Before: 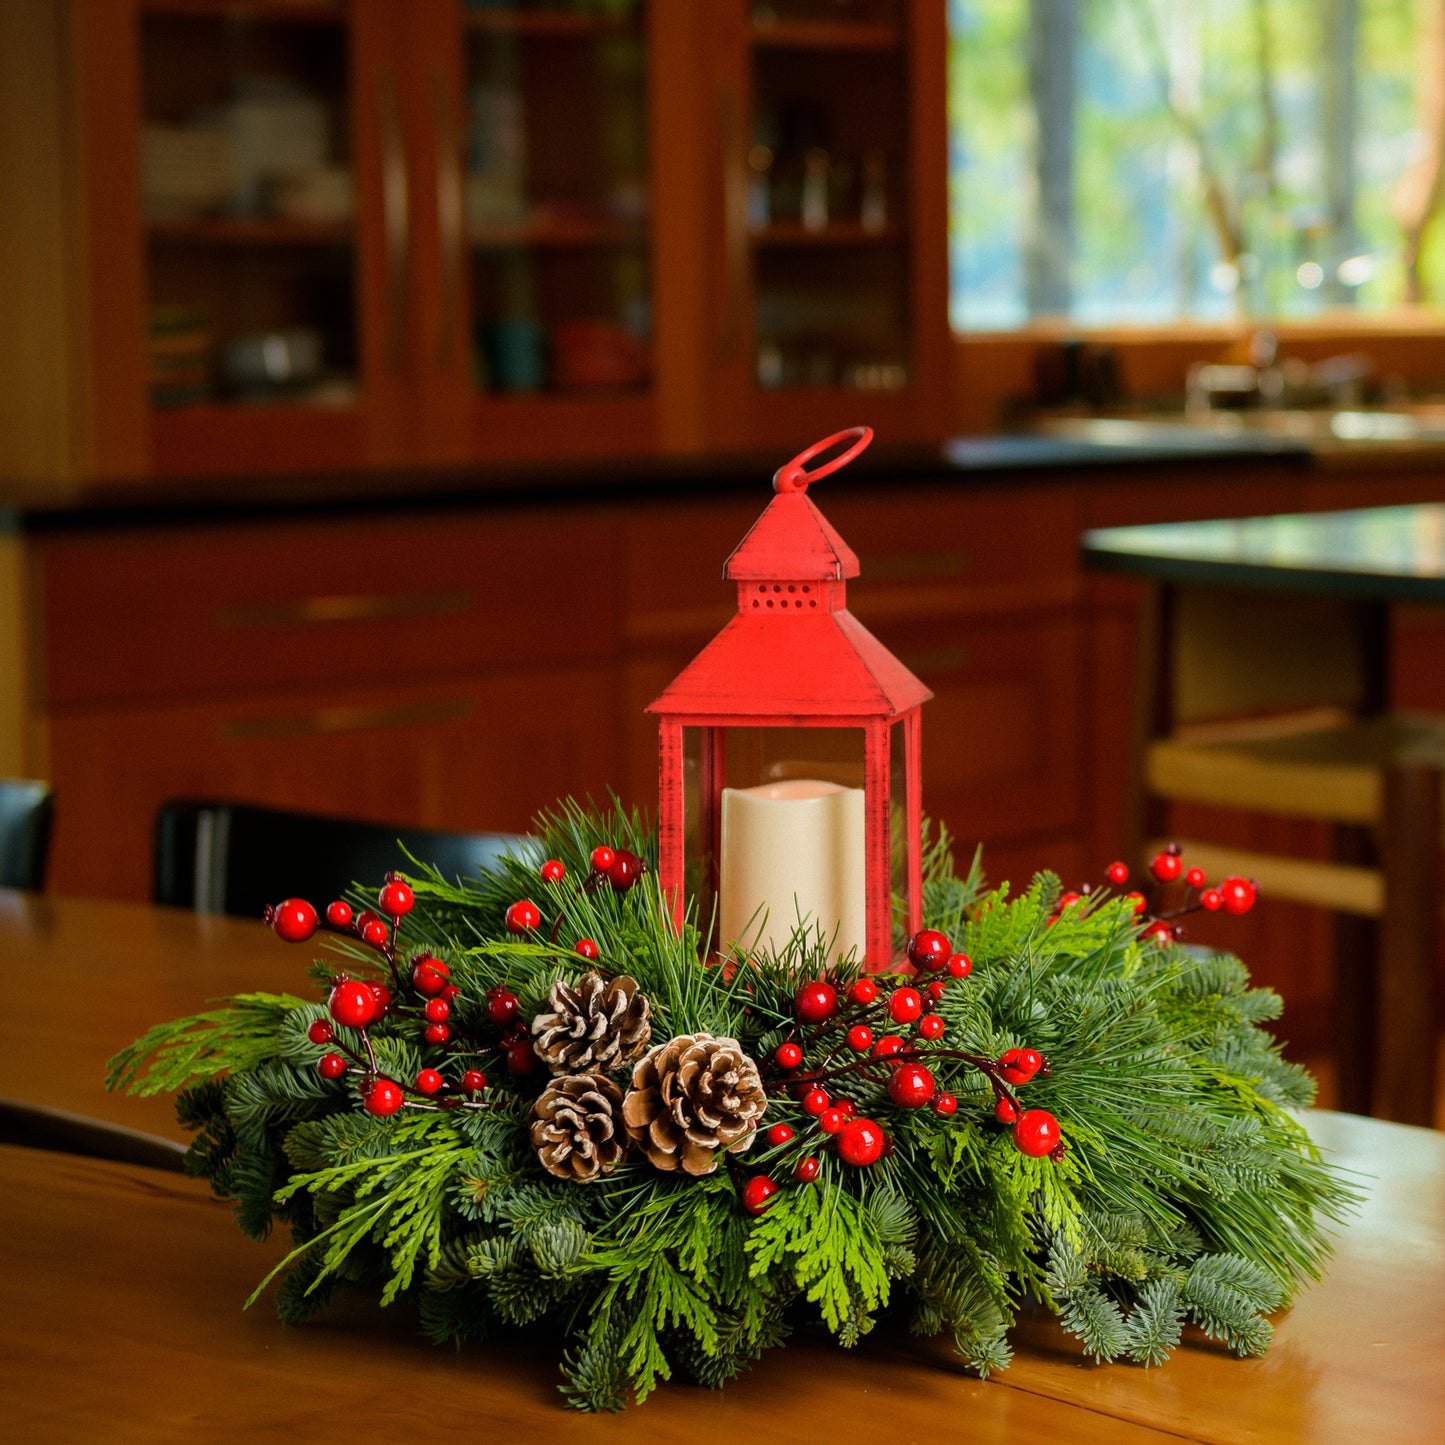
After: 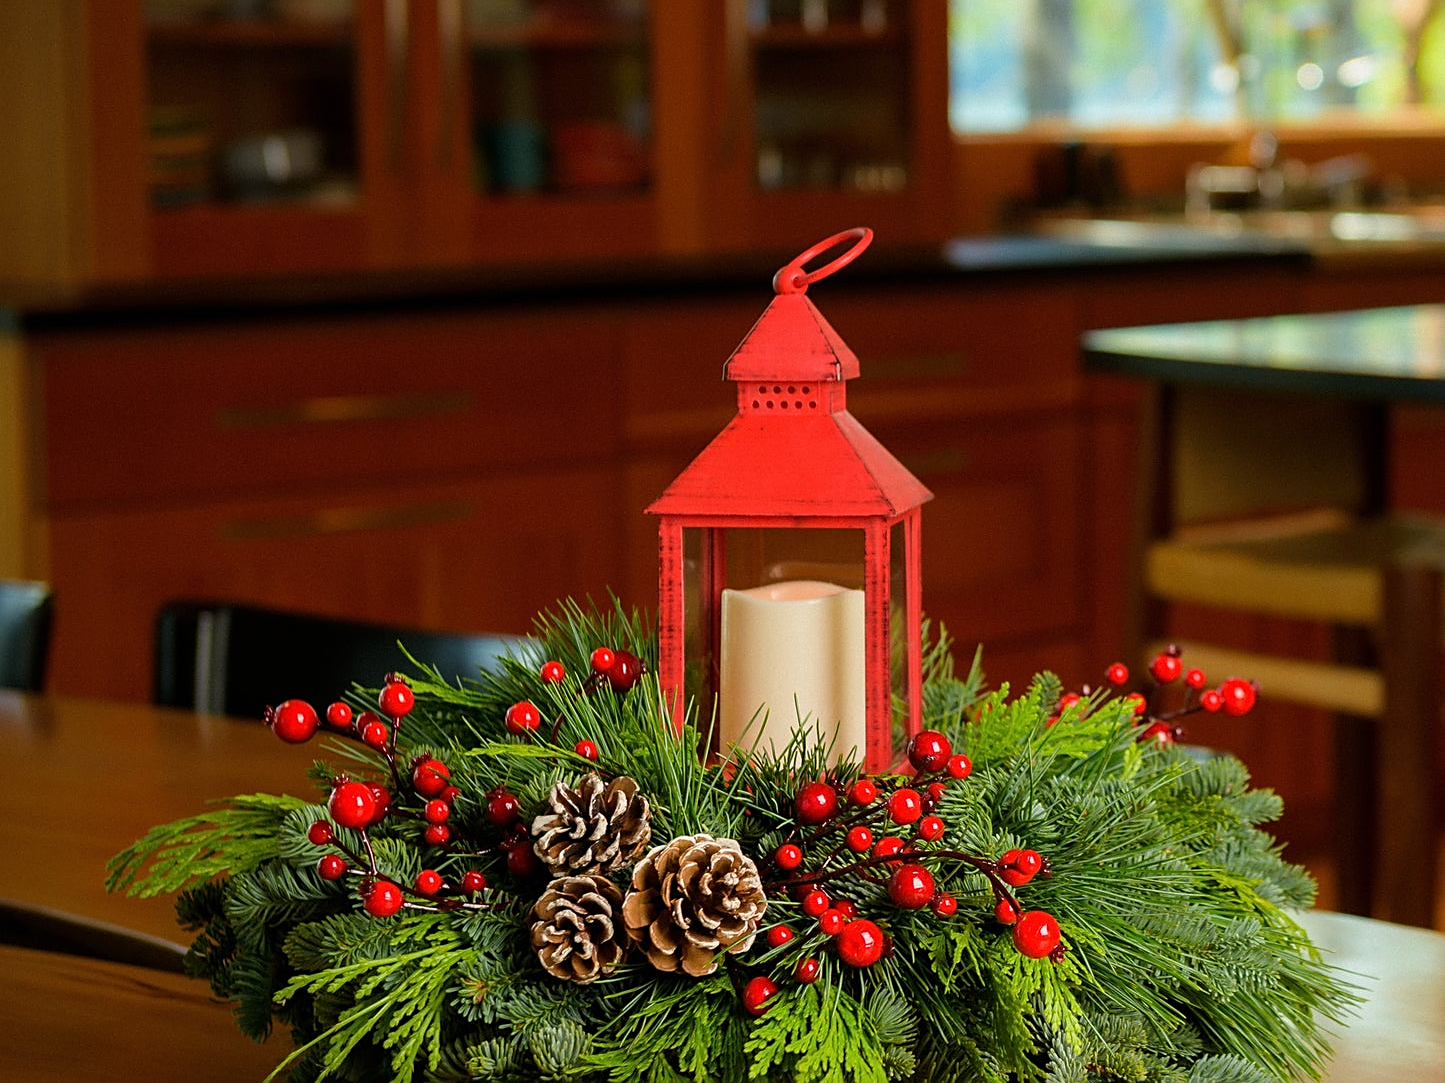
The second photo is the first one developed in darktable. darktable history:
sharpen: on, module defaults
crop: top 13.819%, bottom 11.169%
